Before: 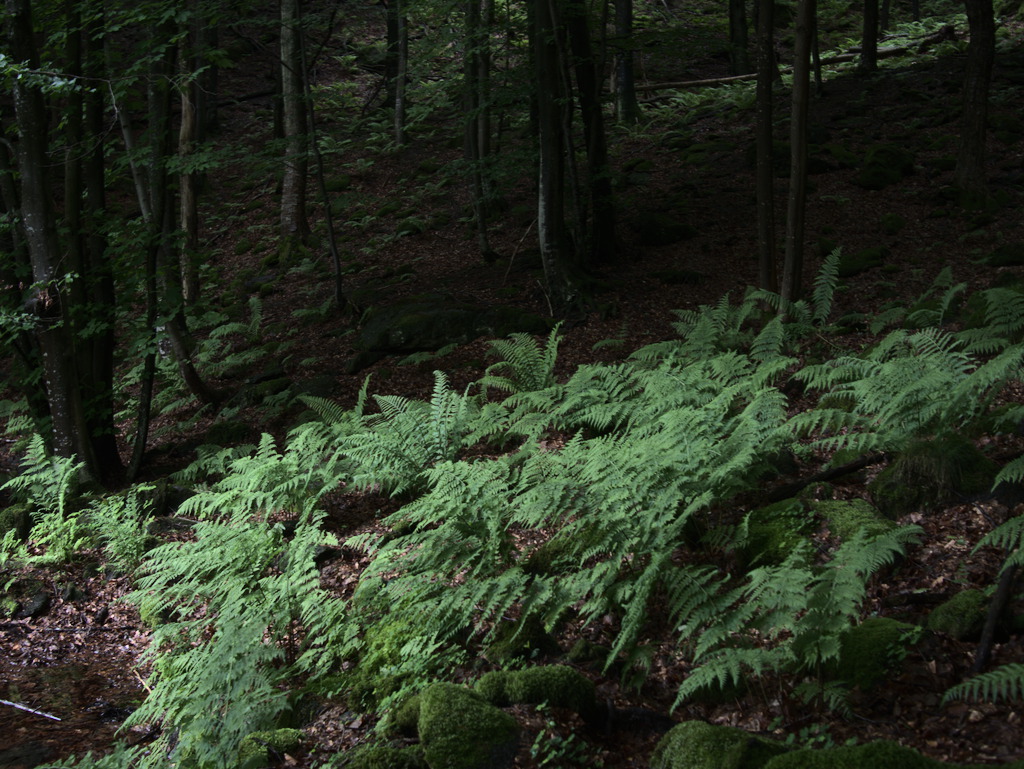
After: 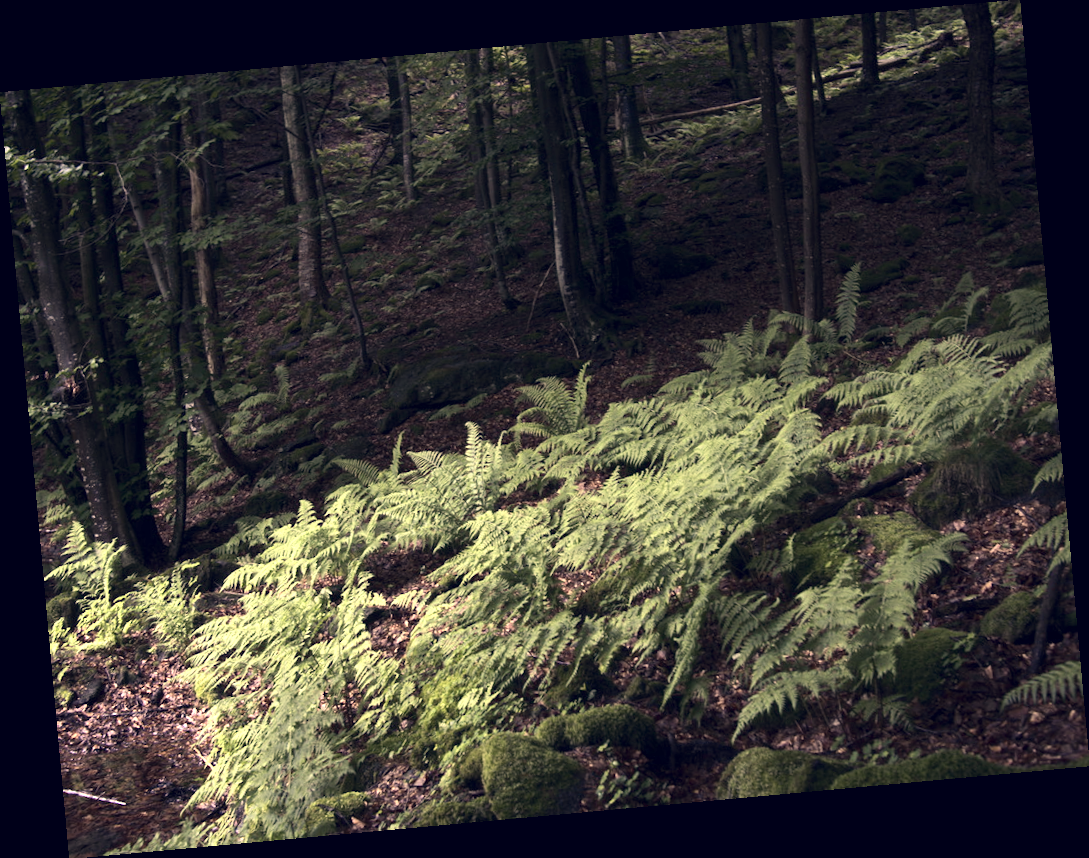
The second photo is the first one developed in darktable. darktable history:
exposure: black level correction 0.001, exposure 0.5 EV, compensate exposure bias true, compensate highlight preservation false
rotate and perspective: rotation -5.2°, automatic cropping off
color correction: highlights a* 19.59, highlights b* 27.49, shadows a* 3.46, shadows b* -17.28, saturation 0.73
